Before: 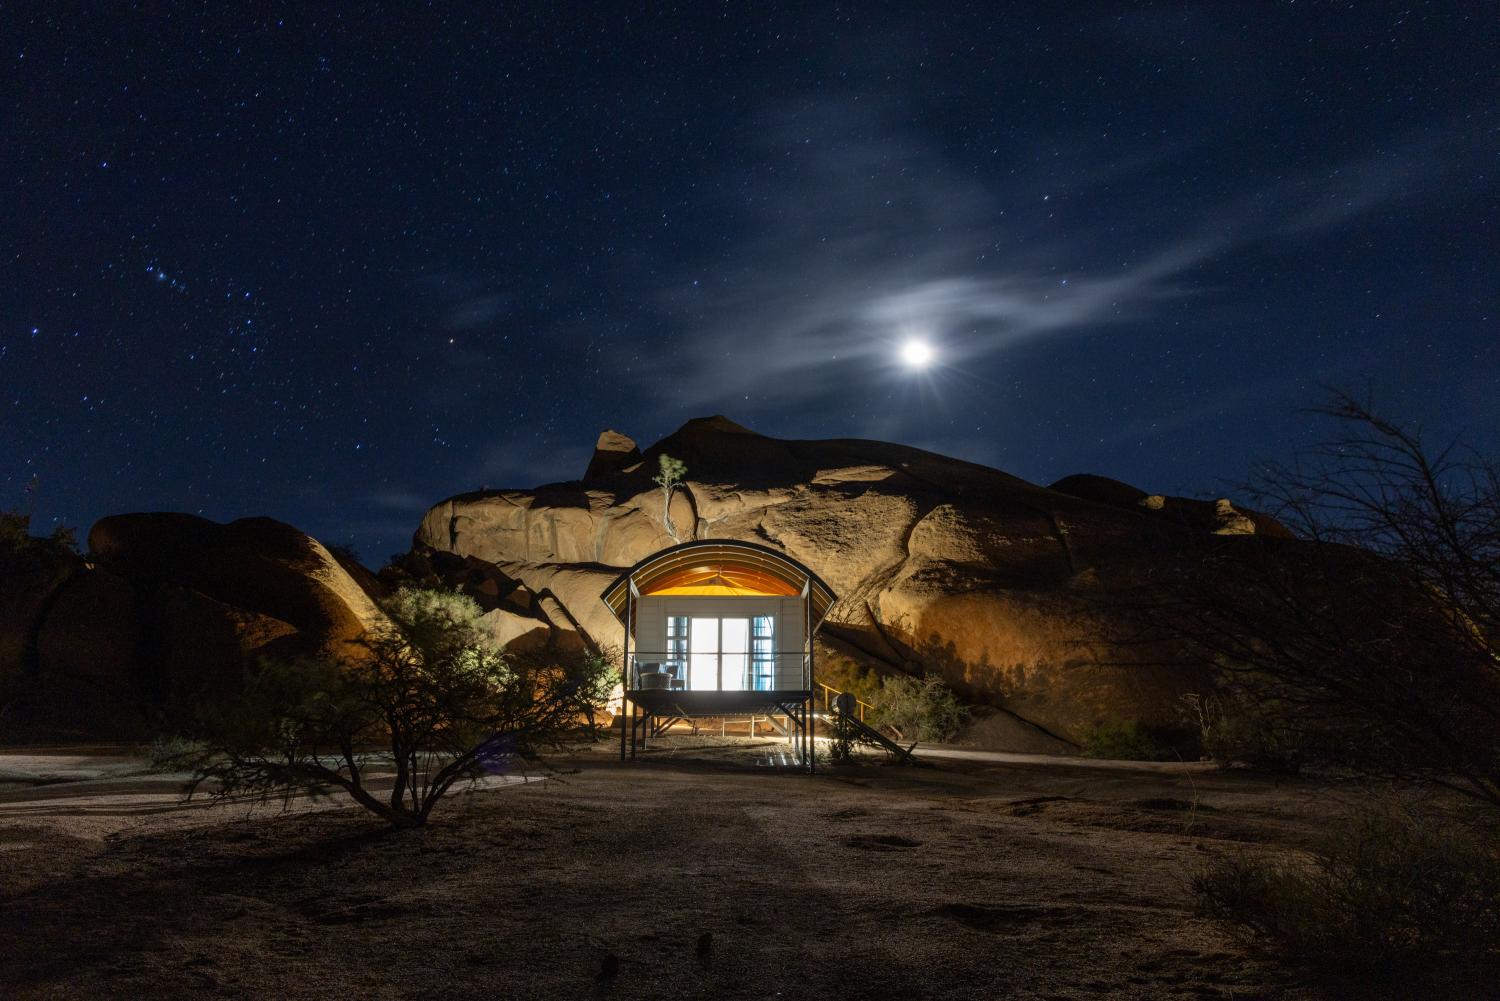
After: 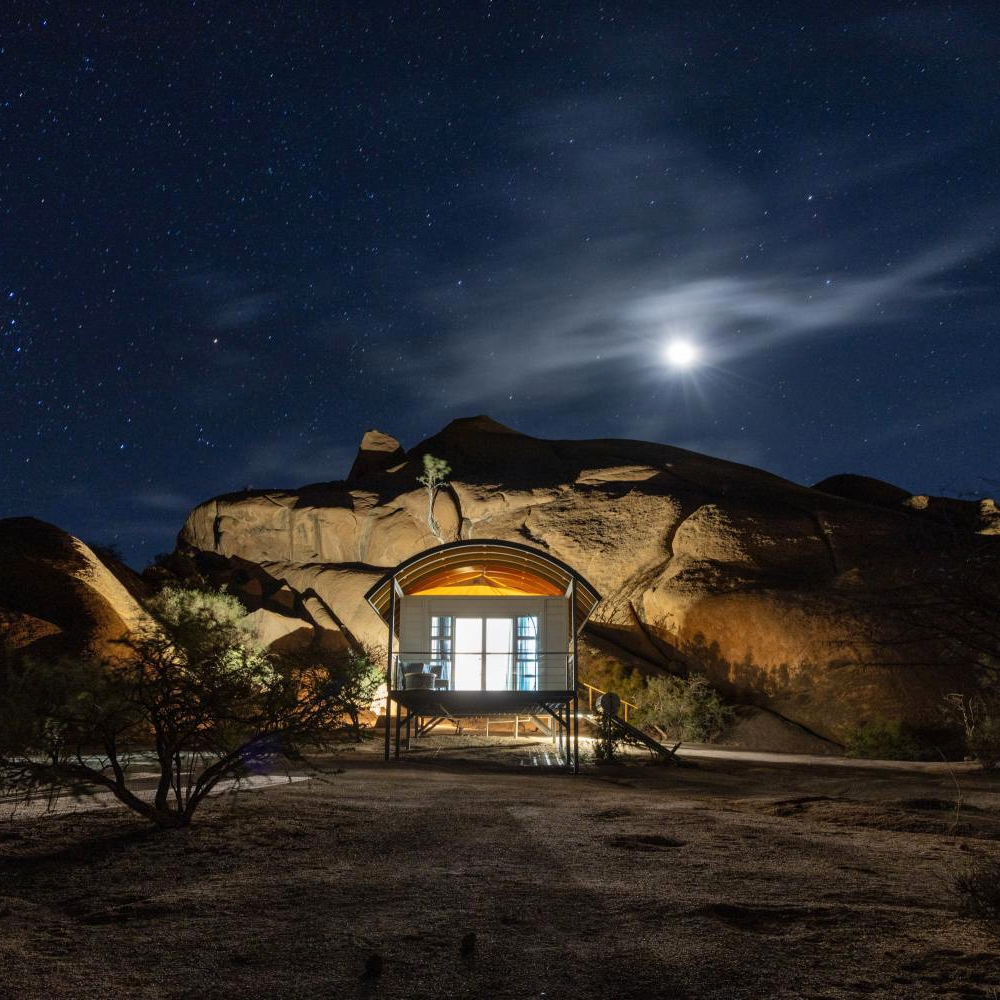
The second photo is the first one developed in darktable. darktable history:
crop and rotate: left 15.754%, right 17.579%
contrast brightness saturation: contrast 0.05
shadows and highlights: shadows 32, highlights -32, soften with gaussian
